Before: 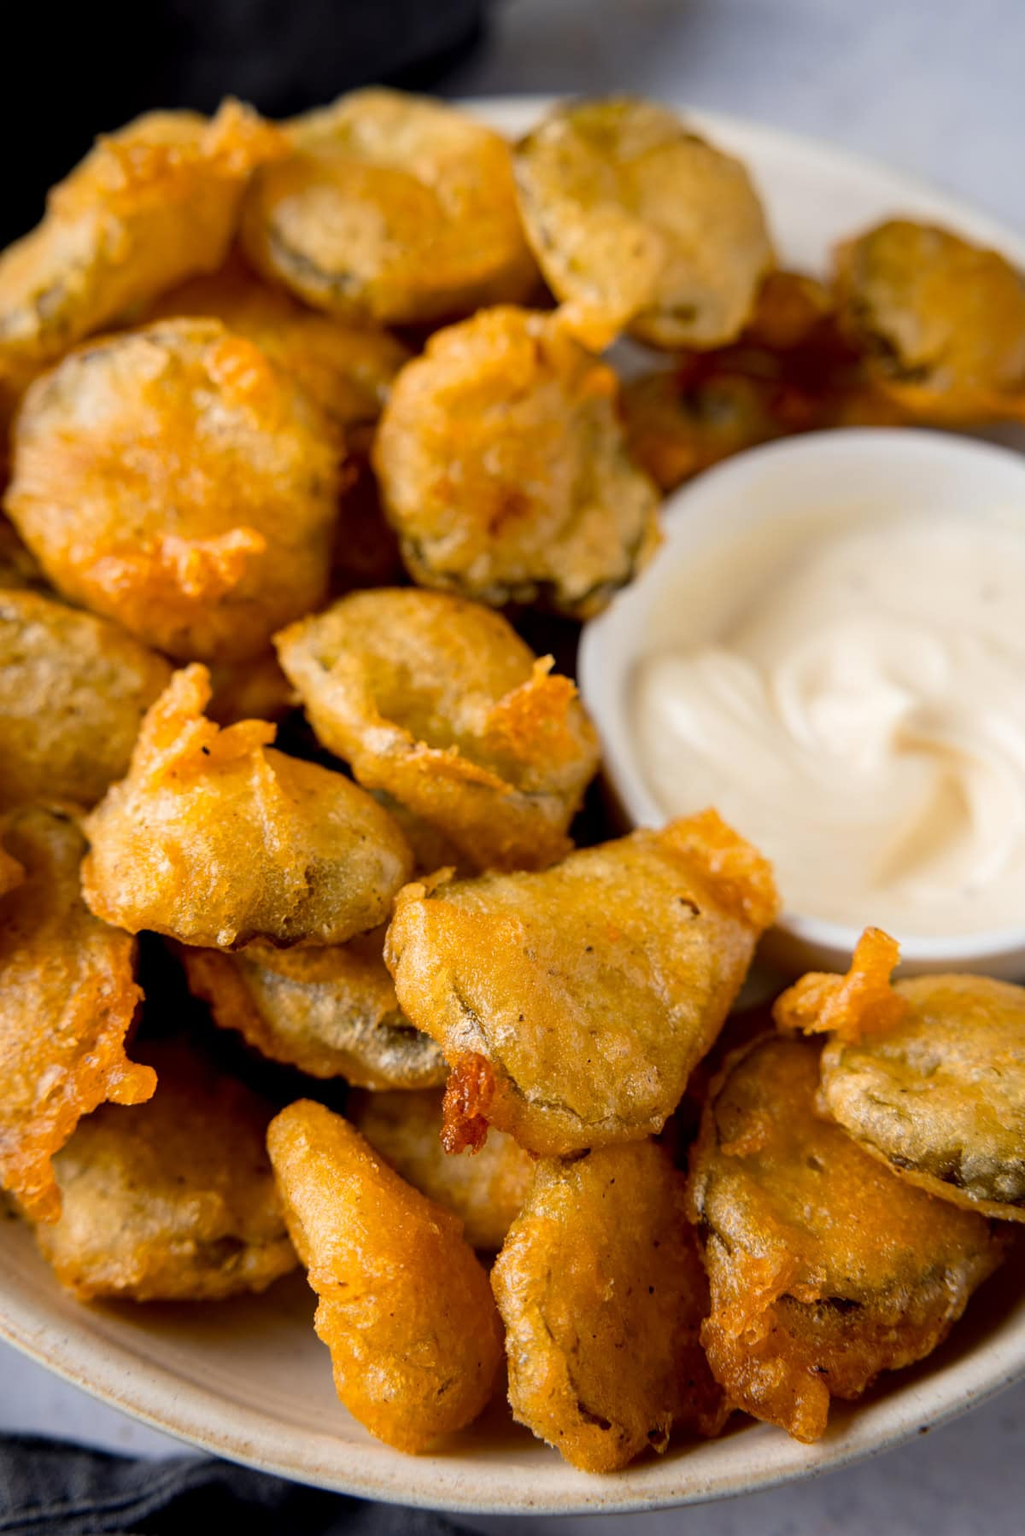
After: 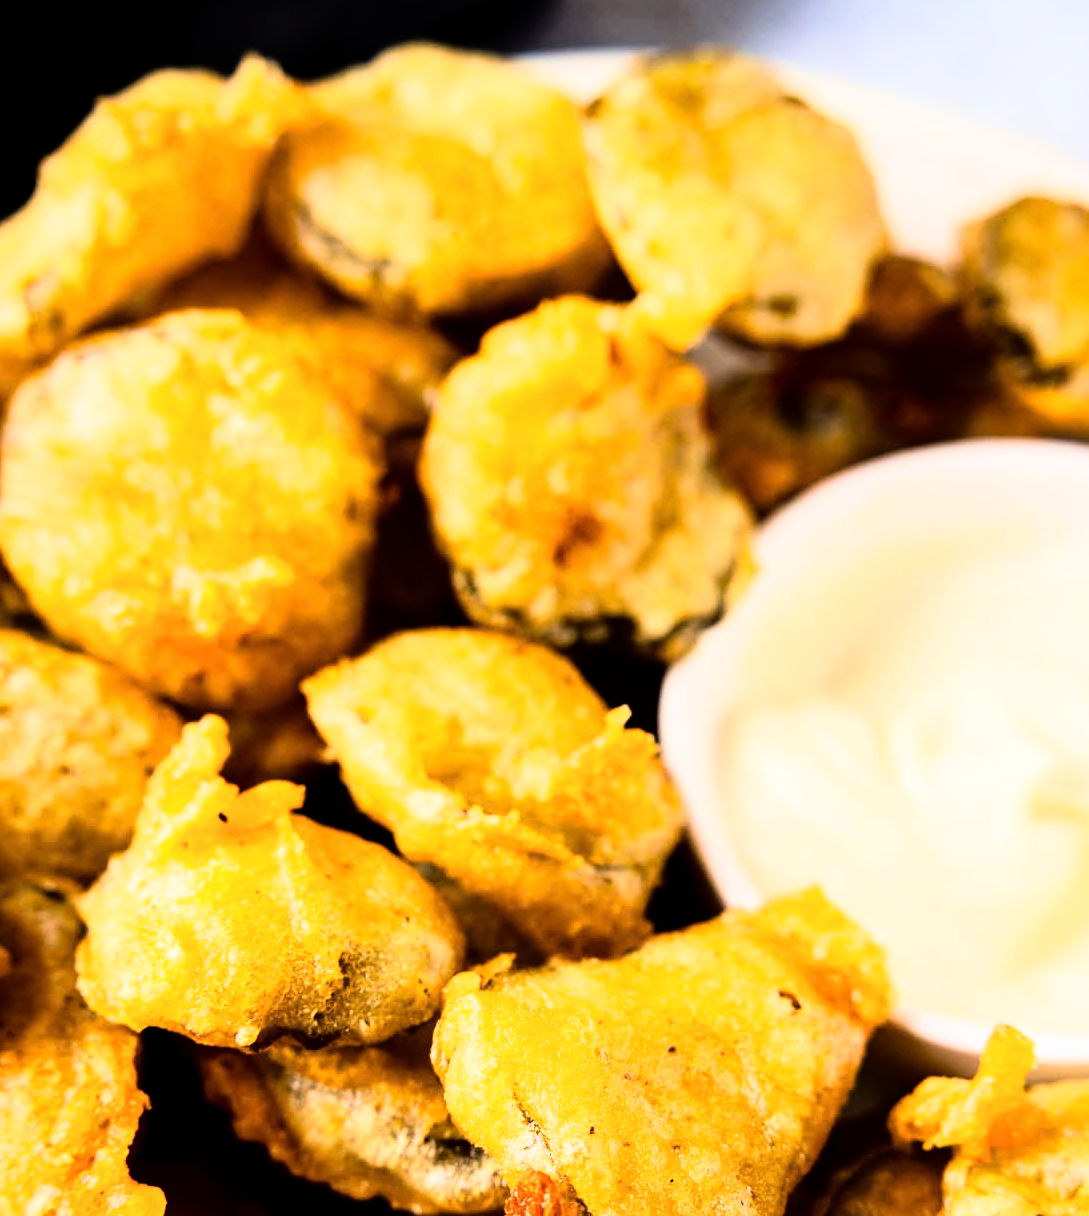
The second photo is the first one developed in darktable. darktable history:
rgb curve: curves: ch0 [(0, 0) (0.21, 0.15) (0.24, 0.21) (0.5, 0.75) (0.75, 0.96) (0.89, 0.99) (1, 1)]; ch1 [(0, 0.02) (0.21, 0.13) (0.25, 0.2) (0.5, 0.67) (0.75, 0.9) (0.89, 0.97) (1, 1)]; ch2 [(0, 0.02) (0.21, 0.13) (0.25, 0.2) (0.5, 0.67) (0.75, 0.9) (0.89, 0.97) (1, 1)], compensate middle gray true
crop: left 1.509%, top 3.452%, right 7.696%, bottom 28.452%
velvia: strength 45%
